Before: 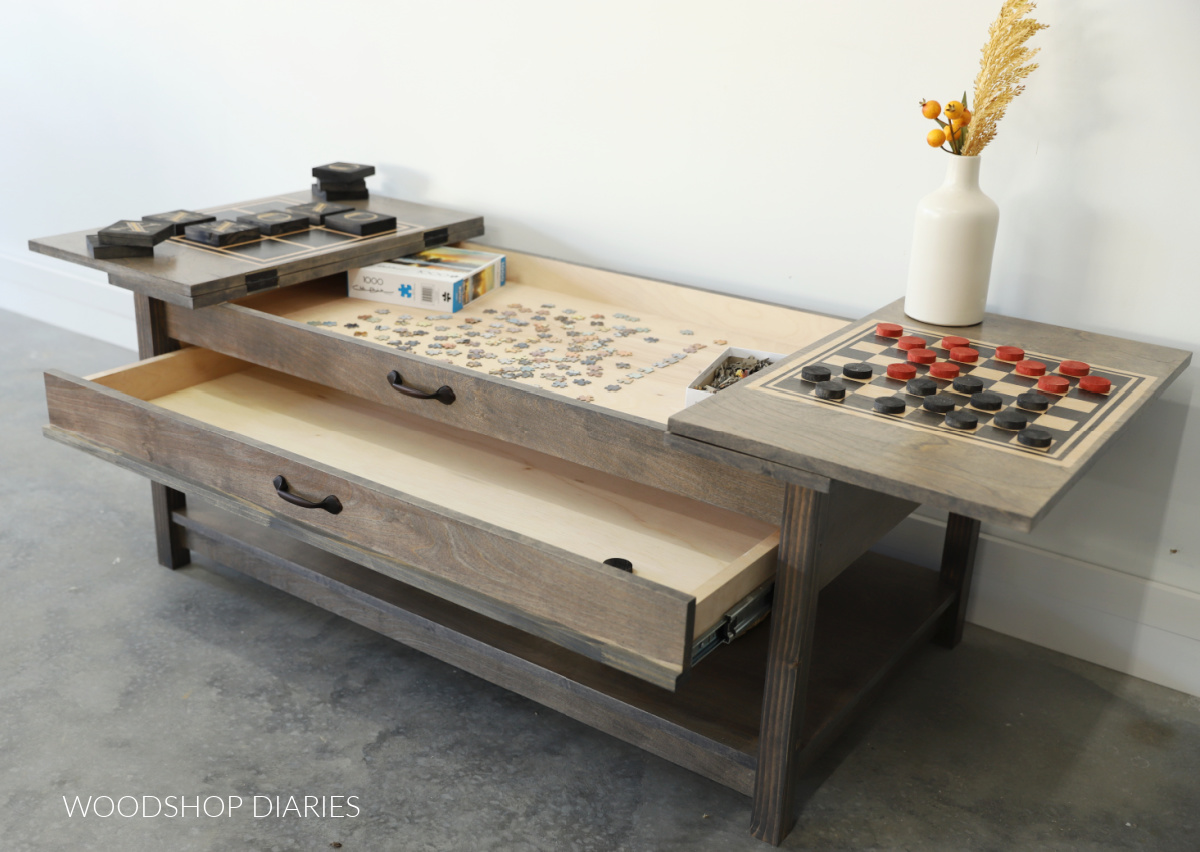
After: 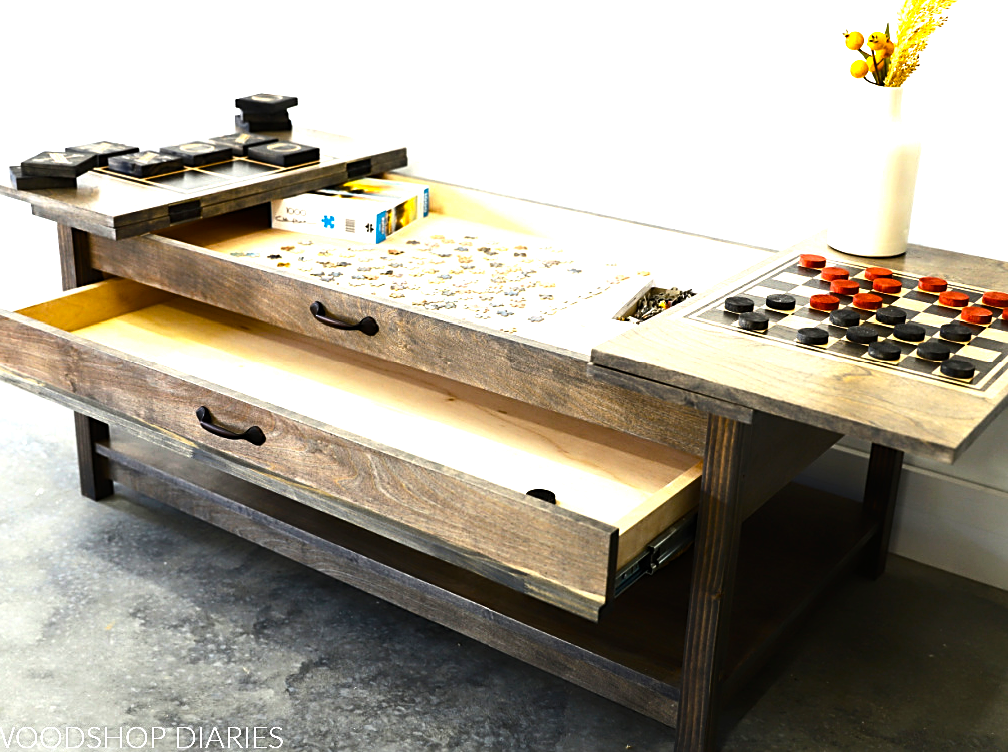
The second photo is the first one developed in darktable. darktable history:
crop: left 6.446%, top 8.188%, right 9.538%, bottom 3.548%
sharpen: on, module defaults
tone equalizer: -8 EV -1.08 EV, -7 EV -1.01 EV, -6 EV -0.867 EV, -5 EV -0.578 EV, -3 EV 0.578 EV, -2 EV 0.867 EV, -1 EV 1.01 EV, +0 EV 1.08 EV, edges refinement/feathering 500, mask exposure compensation -1.57 EV, preserve details no
color balance rgb: linear chroma grading › global chroma 9%, perceptual saturation grading › global saturation 36%, perceptual saturation grading › shadows 35%, perceptual brilliance grading › global brilliance 15%, perceptual brilliance grading › shadows -35%, global vibrance 15%
